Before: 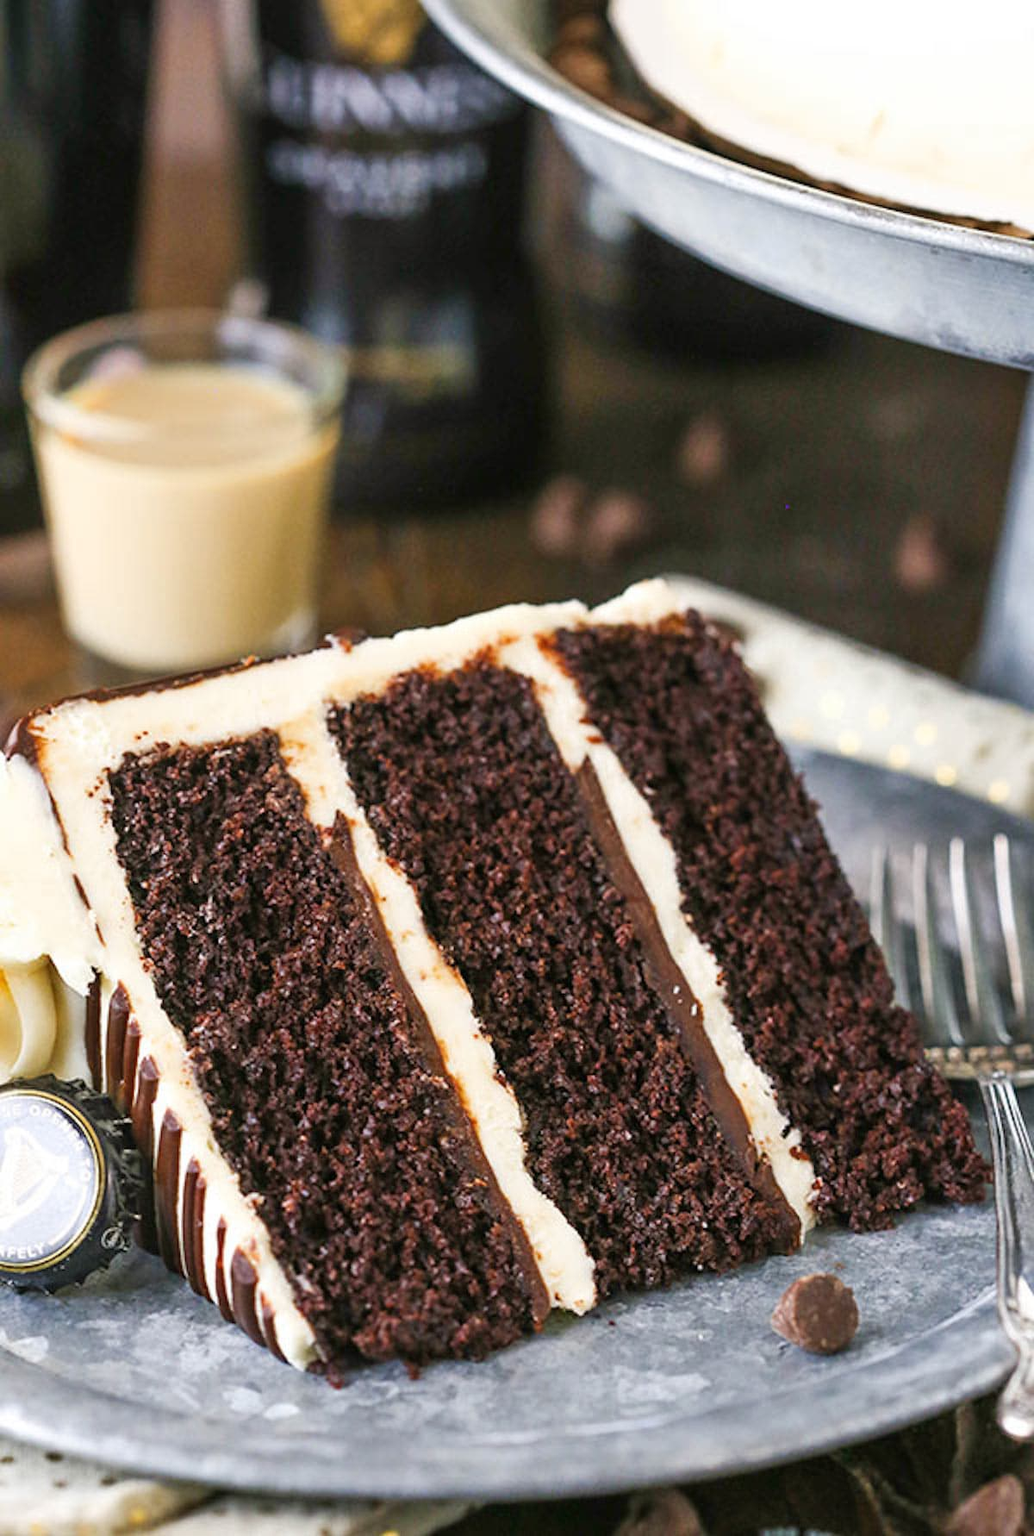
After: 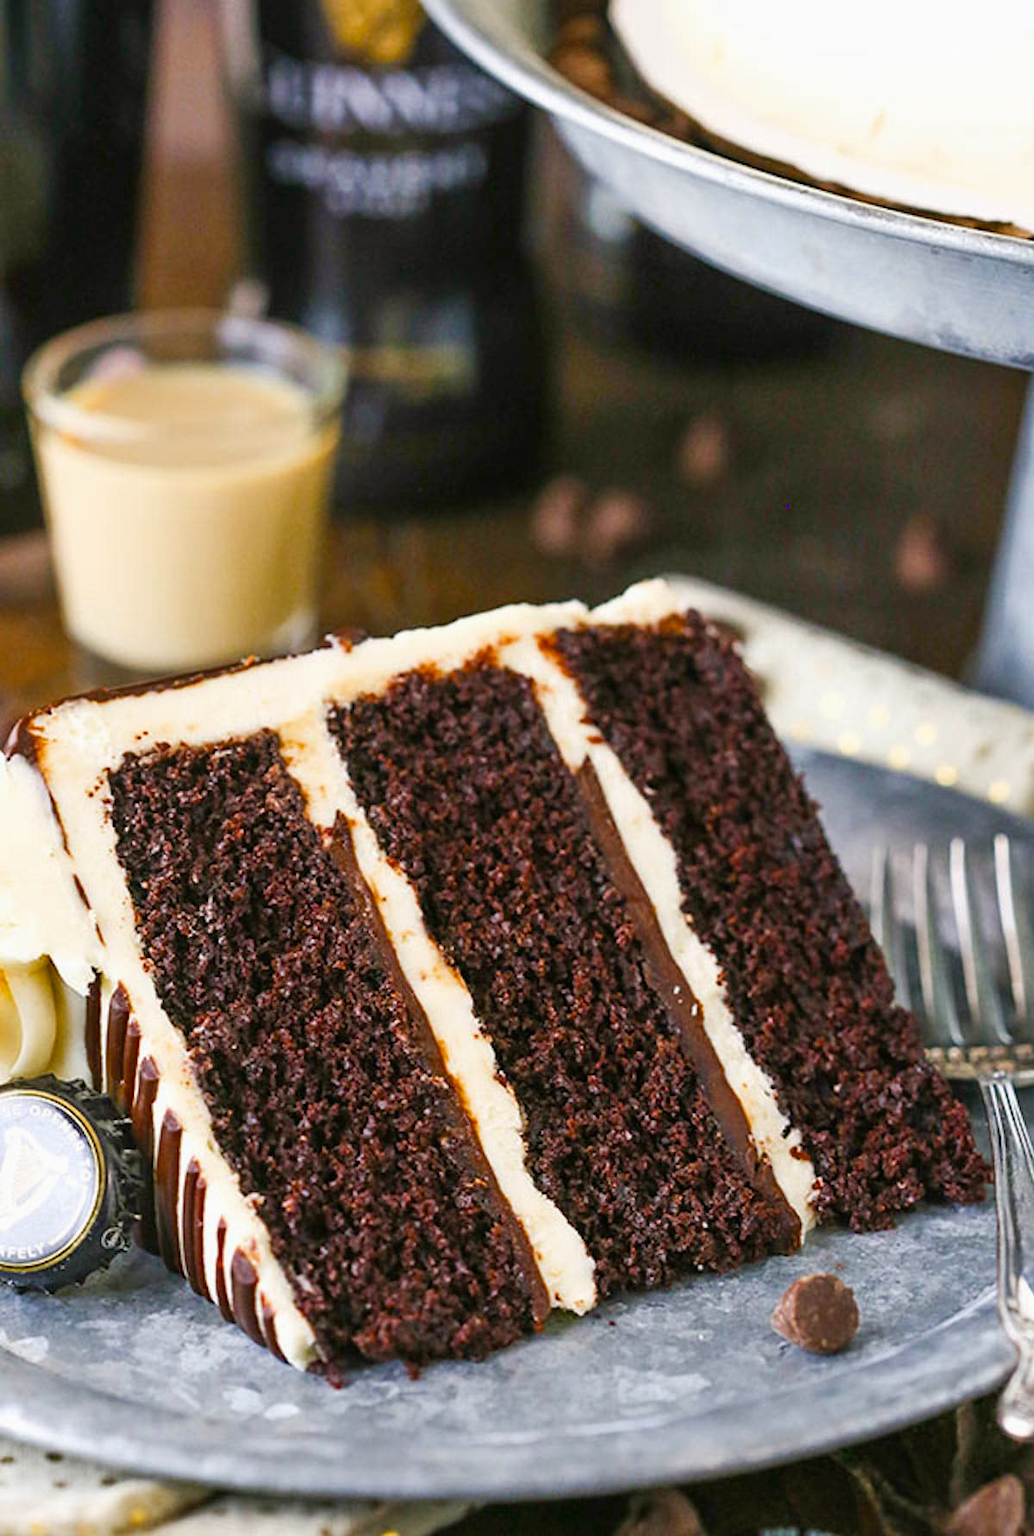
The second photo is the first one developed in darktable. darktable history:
color balance rgb "[intense colors]": linear chroma grading › shadows -8%, linear chroma grading › global chroma 10%, perceptual saturation grading › global saturation 2%, perceptual saturation grading › highlights -2%, perceptual saturation grading › mid-tones 4%, perceptual saturation grading › shadows 8%, perceptual brilliance grading › global brilliance 2%, perceptual brilliance grading › highlights -4%, global vibrance 16%, saturation formula JzAzBz (2021)
